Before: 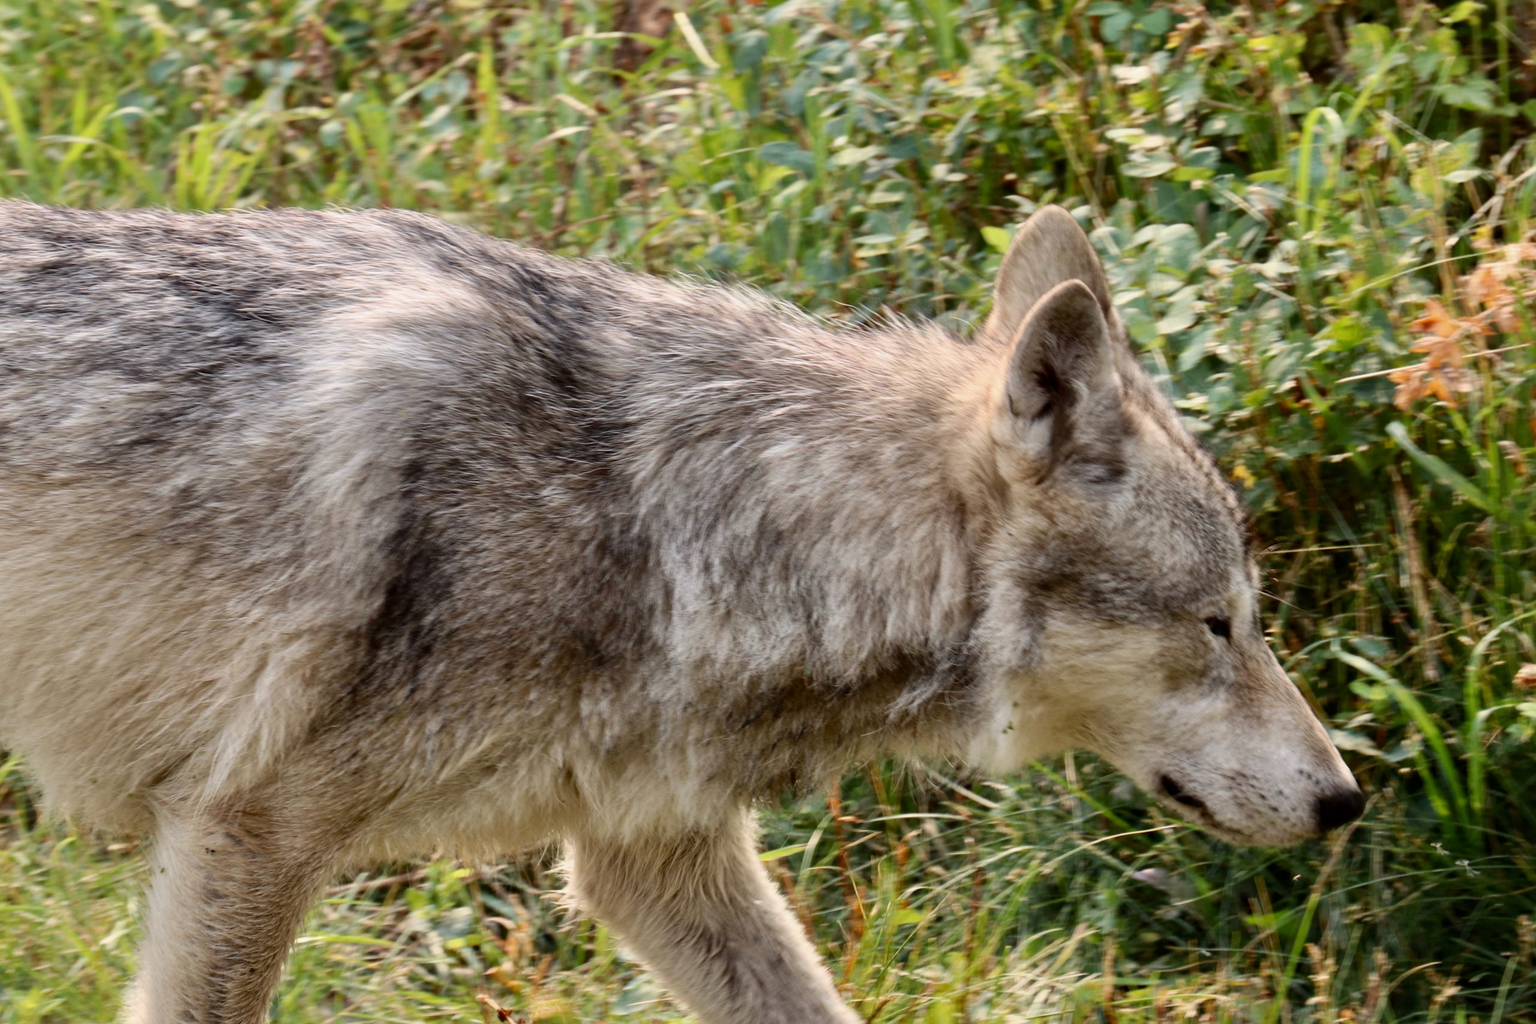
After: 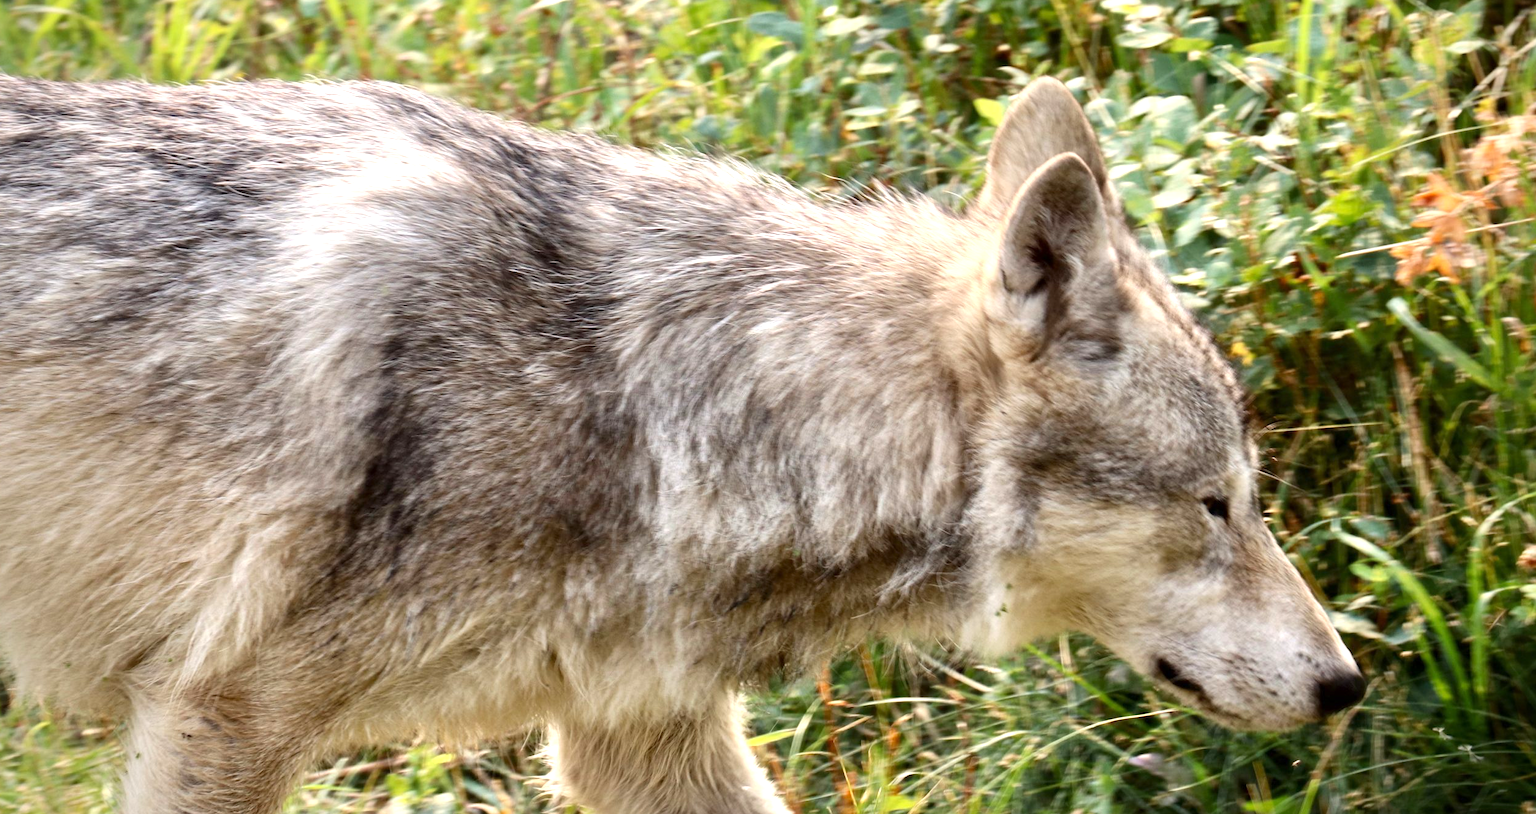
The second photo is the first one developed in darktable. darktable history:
vignetting: saturation 0, unbound false
exposure: exposure 0.785 EV, compensate highlight preservation false
crop and rotate: left 1.814%, top 12.818%, right 0.25%, bottom 9.225%
